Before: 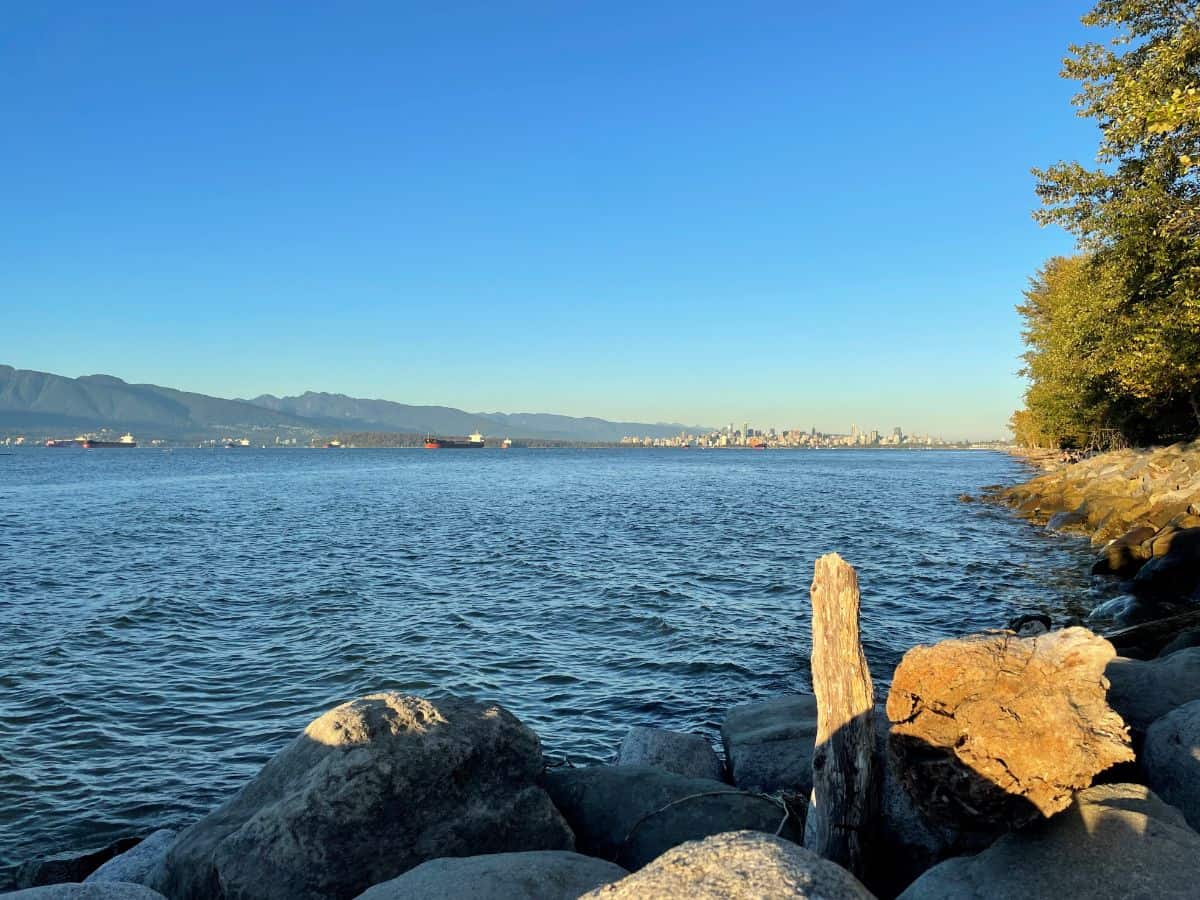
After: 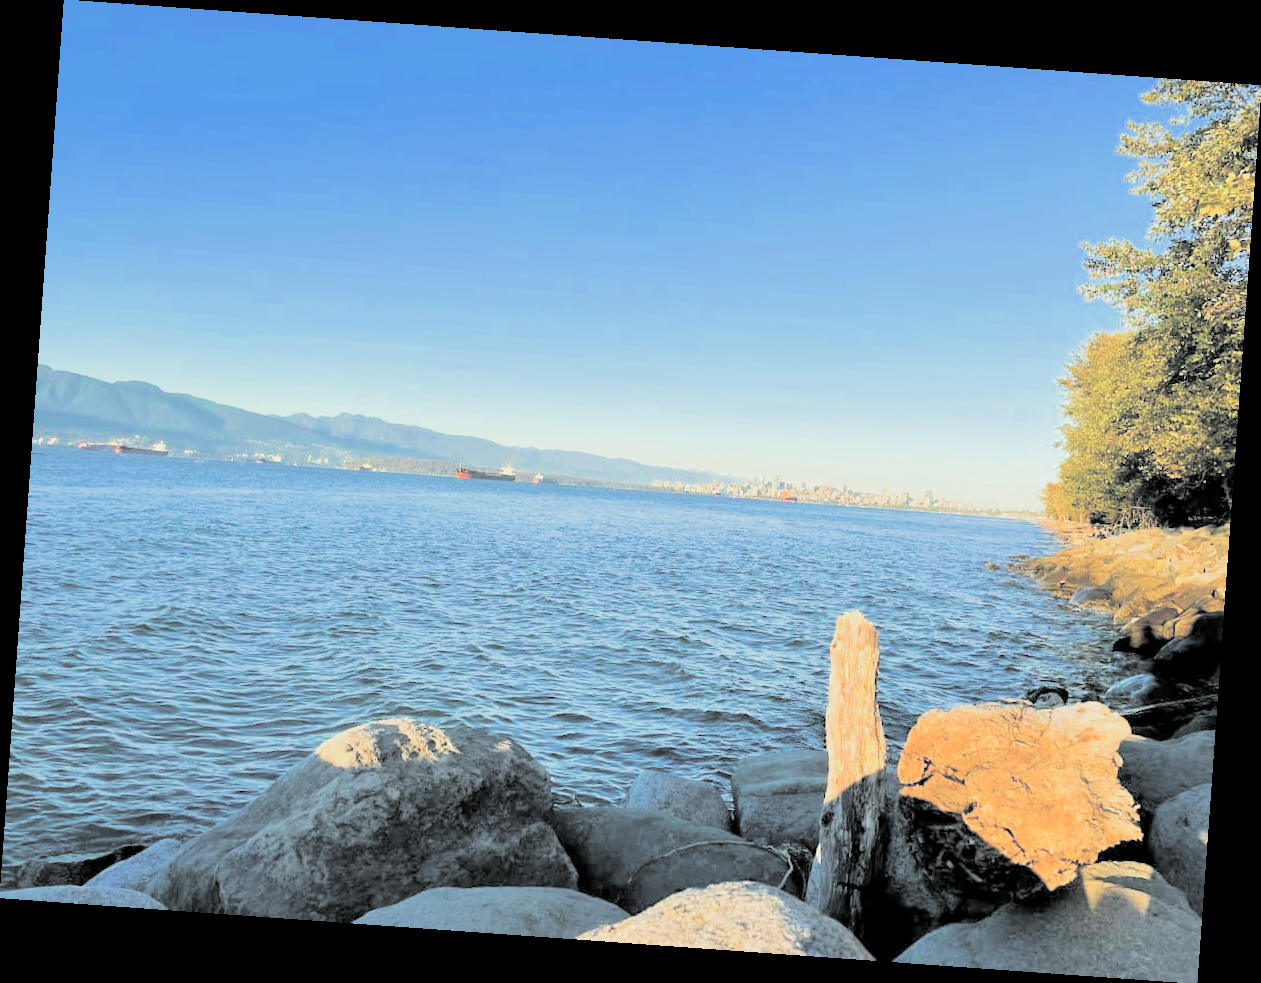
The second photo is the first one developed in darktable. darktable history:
filmic rgb: middle gray luminance 3.44%, black relative exposure -5.92 EV, white relative exposure 6.33 EV, threshold 6 EV, dynamic range scaling 22.4%, target black luminance 0%, hardness 2.33, latitude 45.85%, contrast 0.78, highlights saturation mix 100%, shadows ↔ highlights balance 0.033%, add noise in highlights 0, preserve chrominance max RGB, color science v3 (2019), use custom middle-gray values true, iterations of high-quality reconstruction 0, contrast in highlights soft, enable highlight reconstruction true
contrast brightness saturation: contrast 0.05
split-toning: shadows › hue 190.8°, shadows › saturation 0.05, highlights › hue 54°, highlights › saturation 0.05, compress 0%
rotate and perspective: rotation 4.1°, automatic cropping off
